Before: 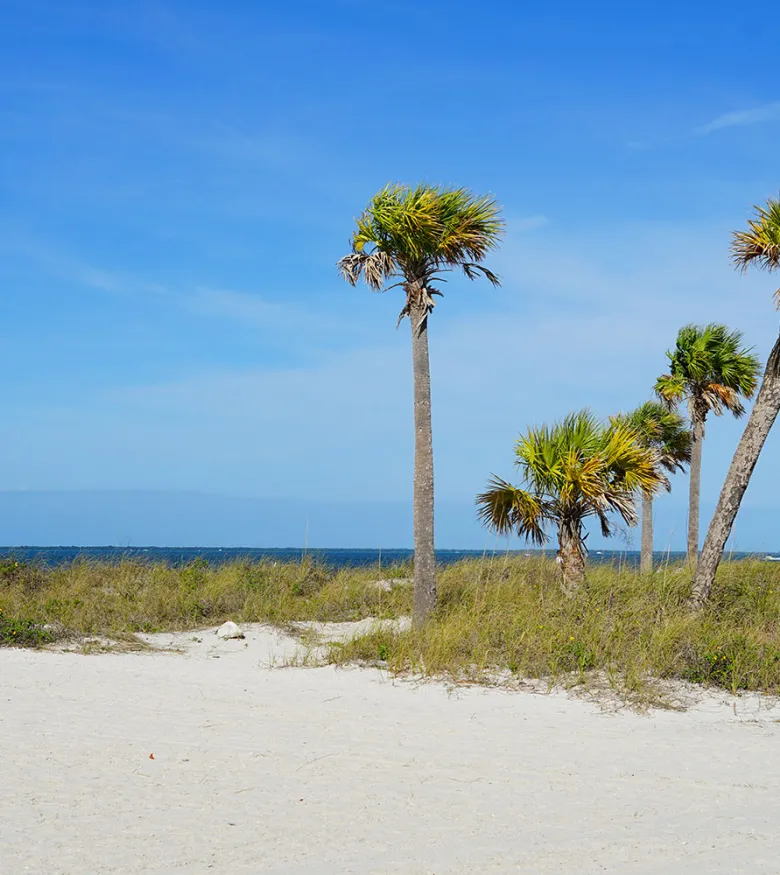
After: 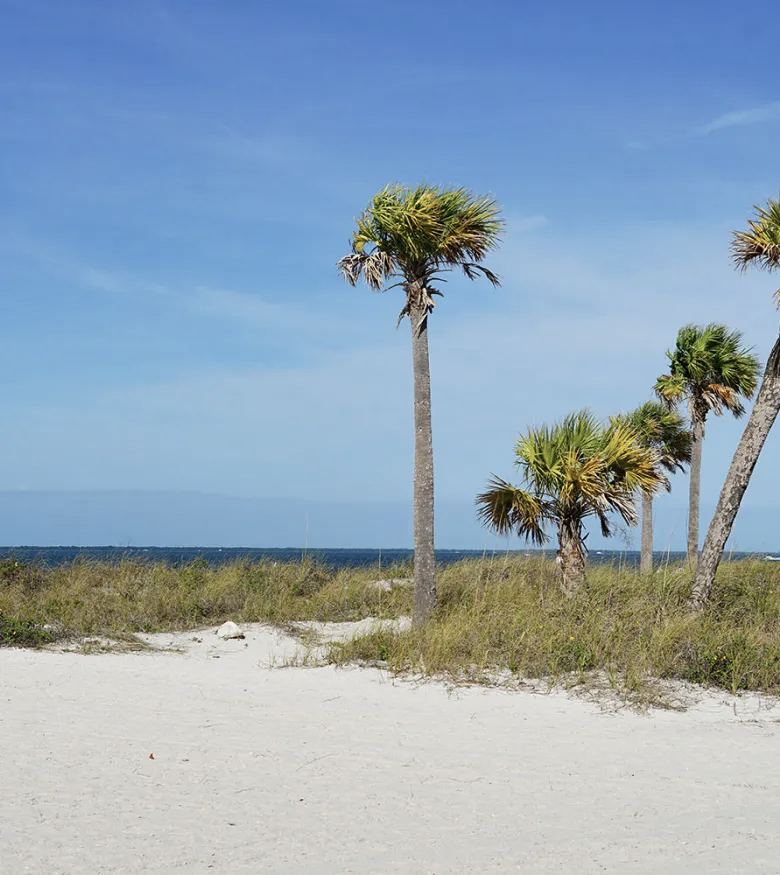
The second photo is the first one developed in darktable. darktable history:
contrast brightness saturation: contrast 0.101, saturation -0.28
shadows and highlights: shadows 31.9, highlights -31.39, highlights color adjustment 0.098%, soften with gaussian
